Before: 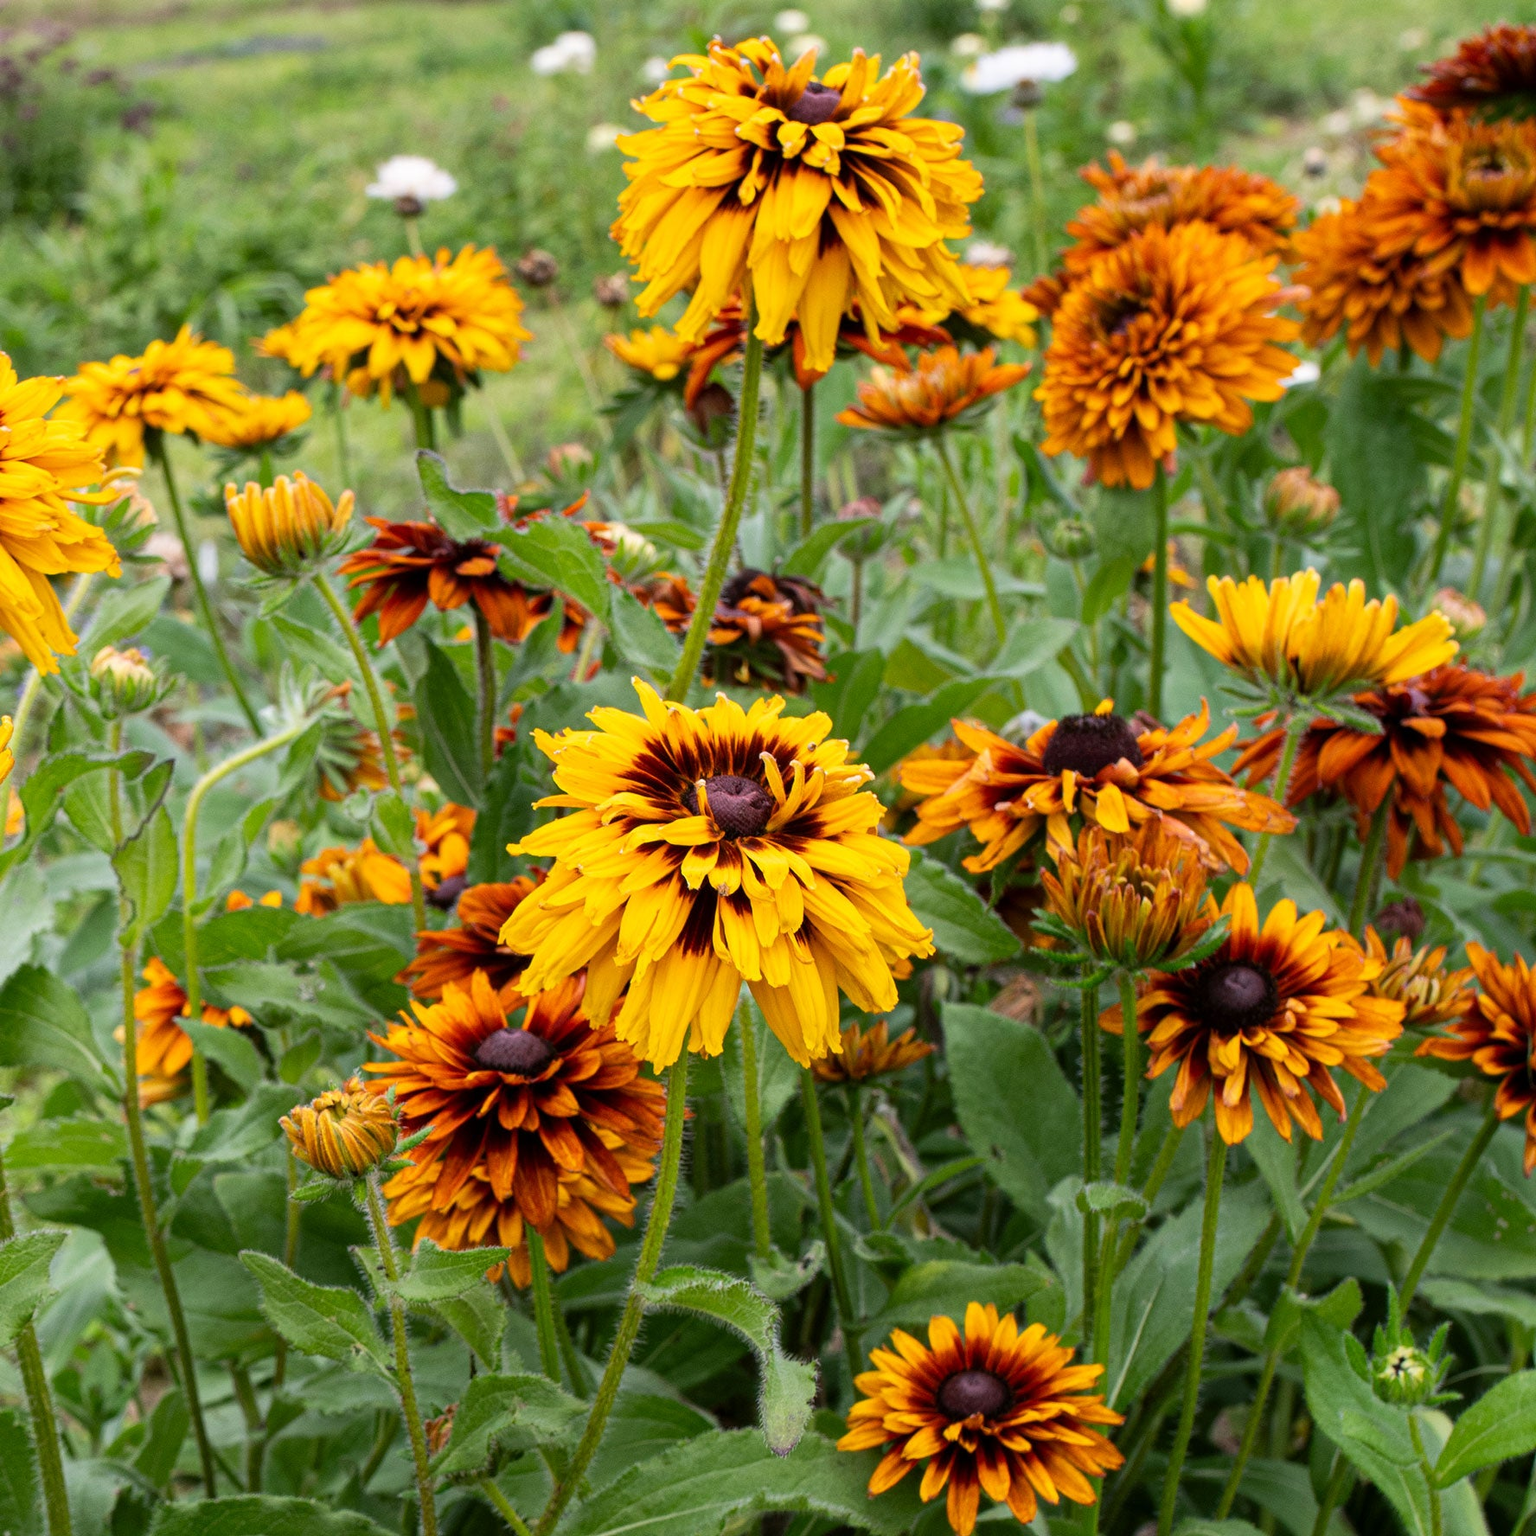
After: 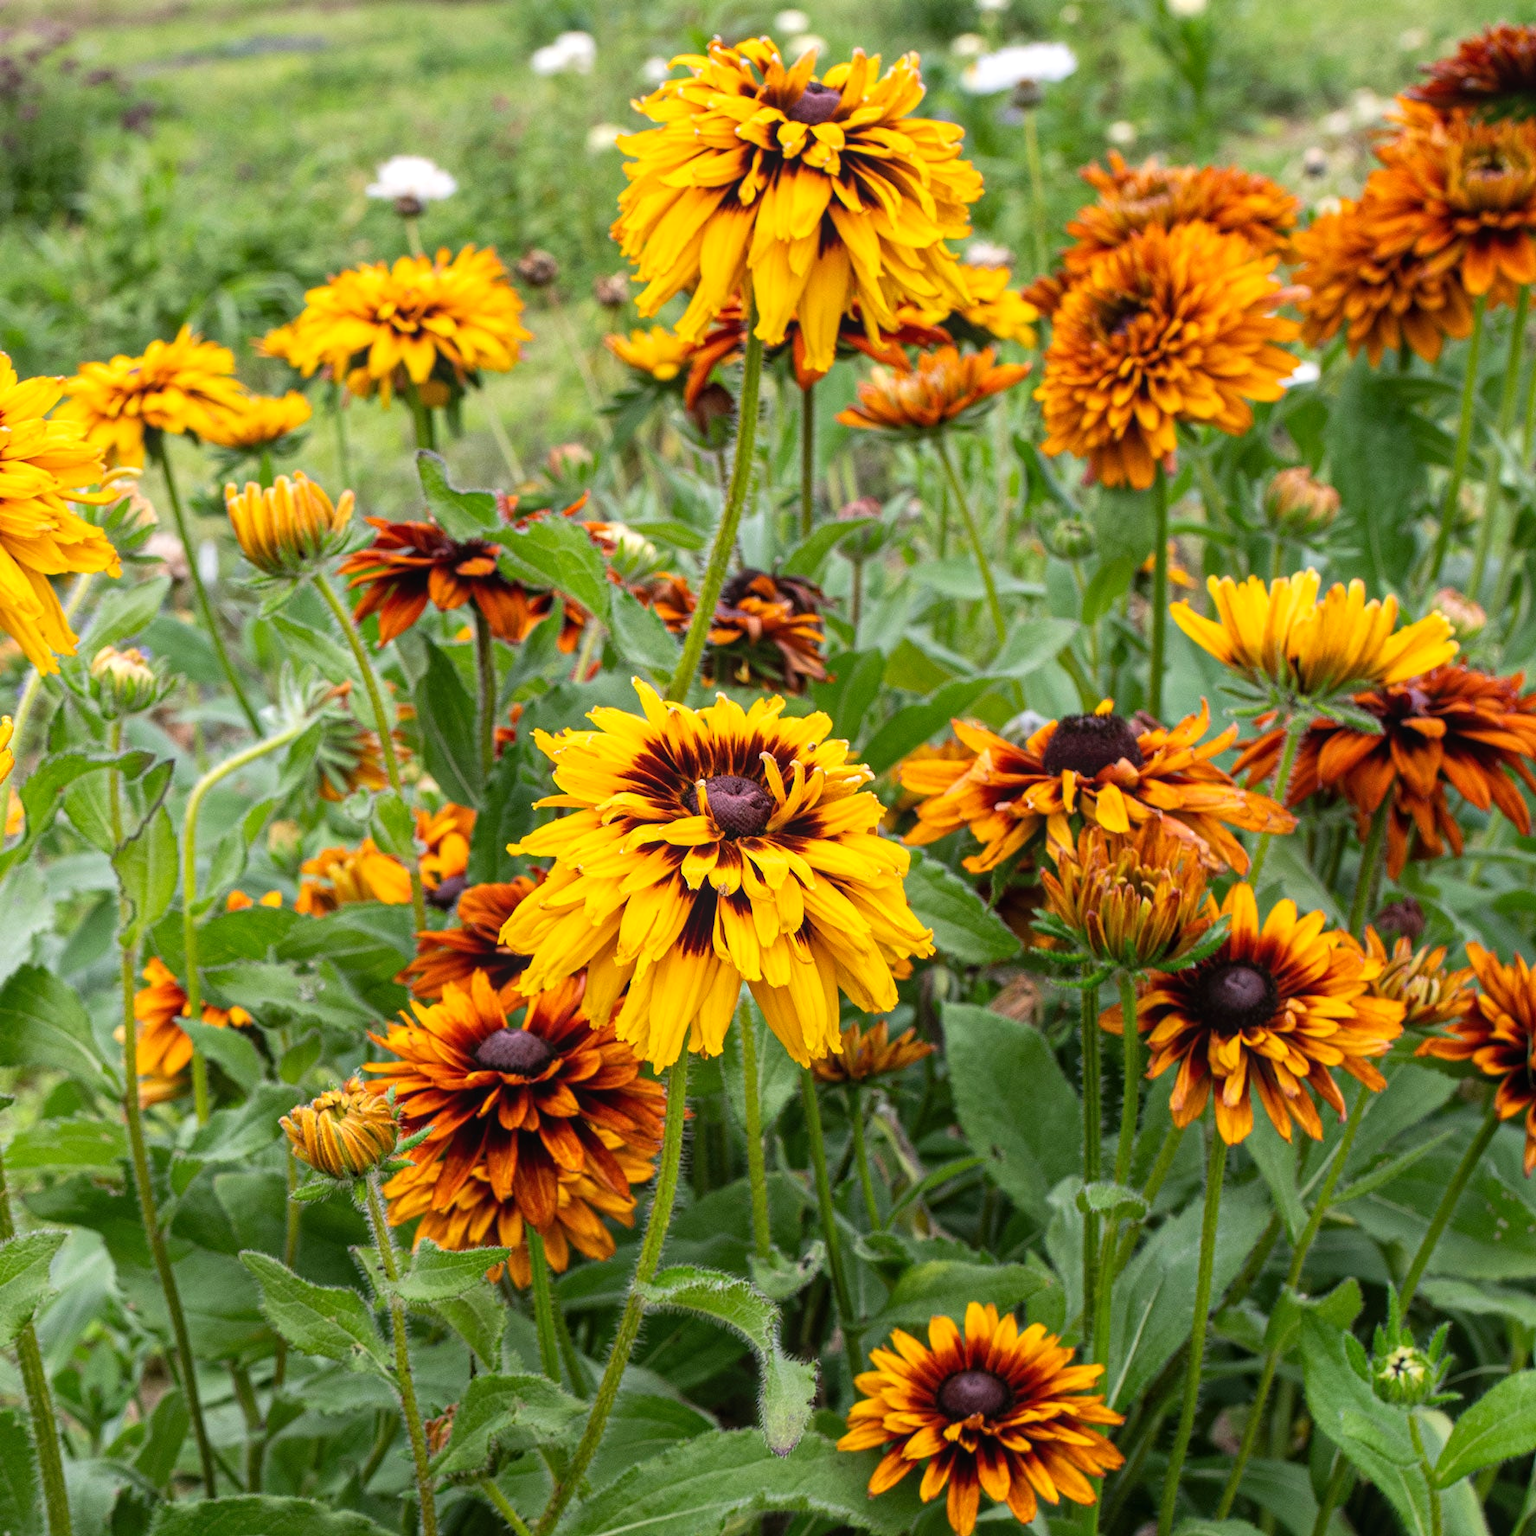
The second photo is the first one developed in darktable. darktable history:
exposure: exposure 0.188 EV, compensate highlight preservation false
local contrast: detail 109%
